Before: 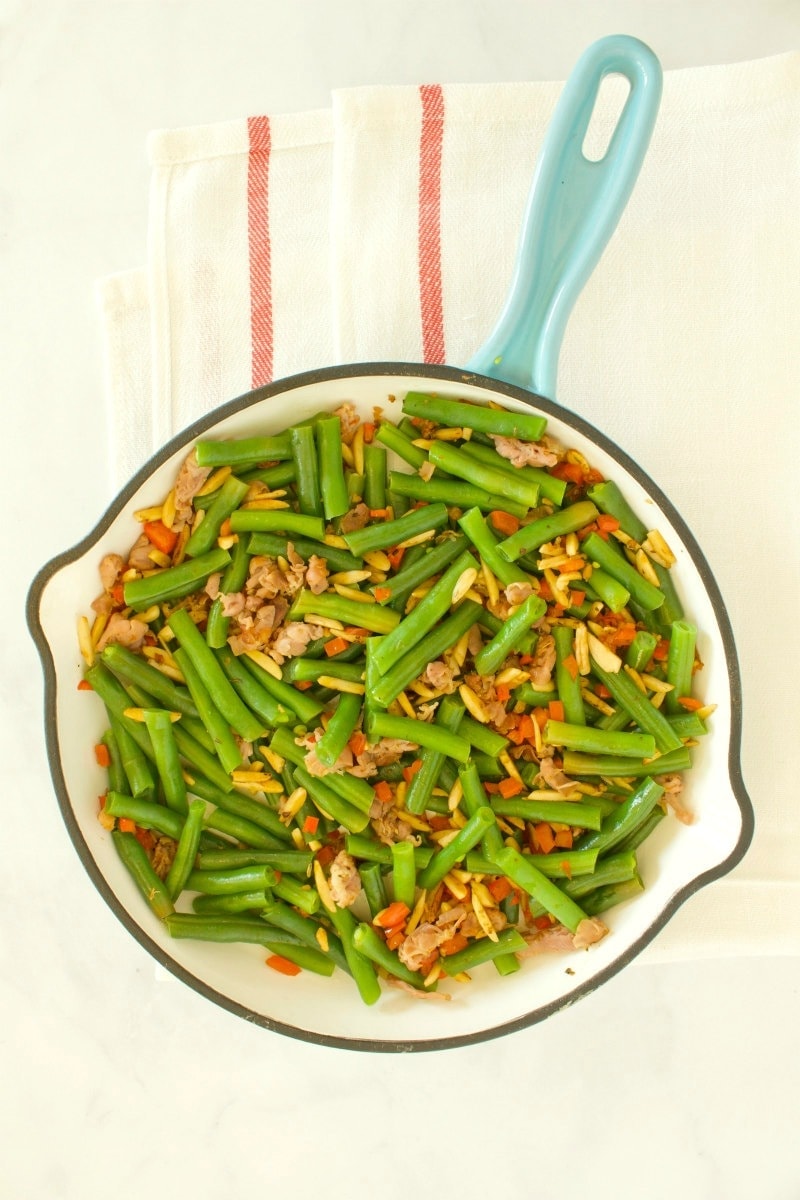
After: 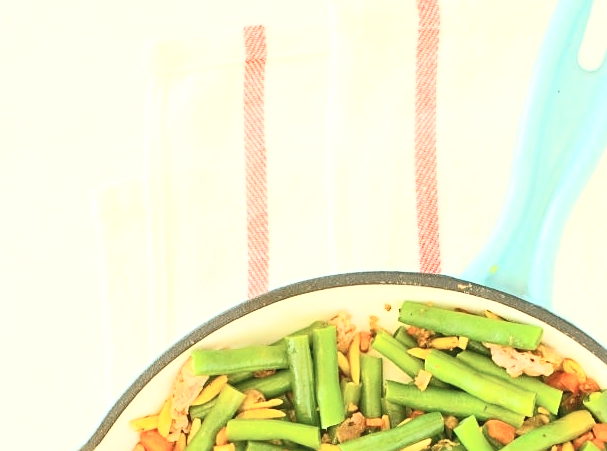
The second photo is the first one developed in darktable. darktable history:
exposure: exposure 0.187 EV, compensate highlight preservation false
sharpen: on, module defaults
crop: left 0.519%, top 7.646%, right 23.529%, bottom 54.706%
contrast brightness saturation: contrast 0.395, brightness 0.532
